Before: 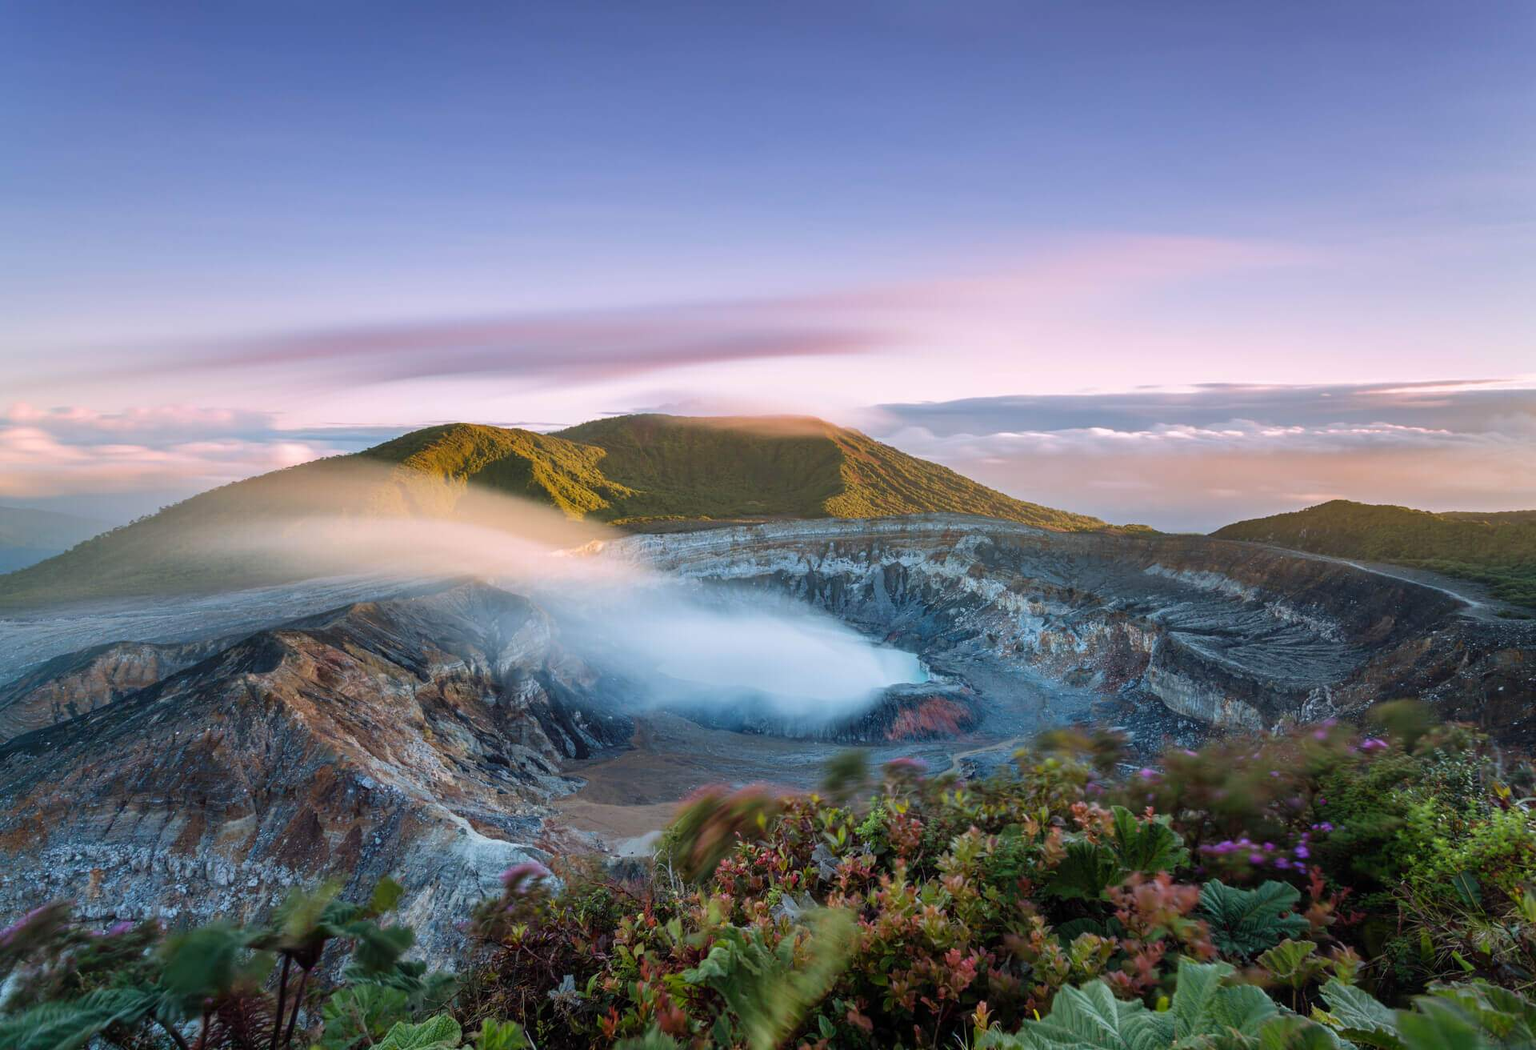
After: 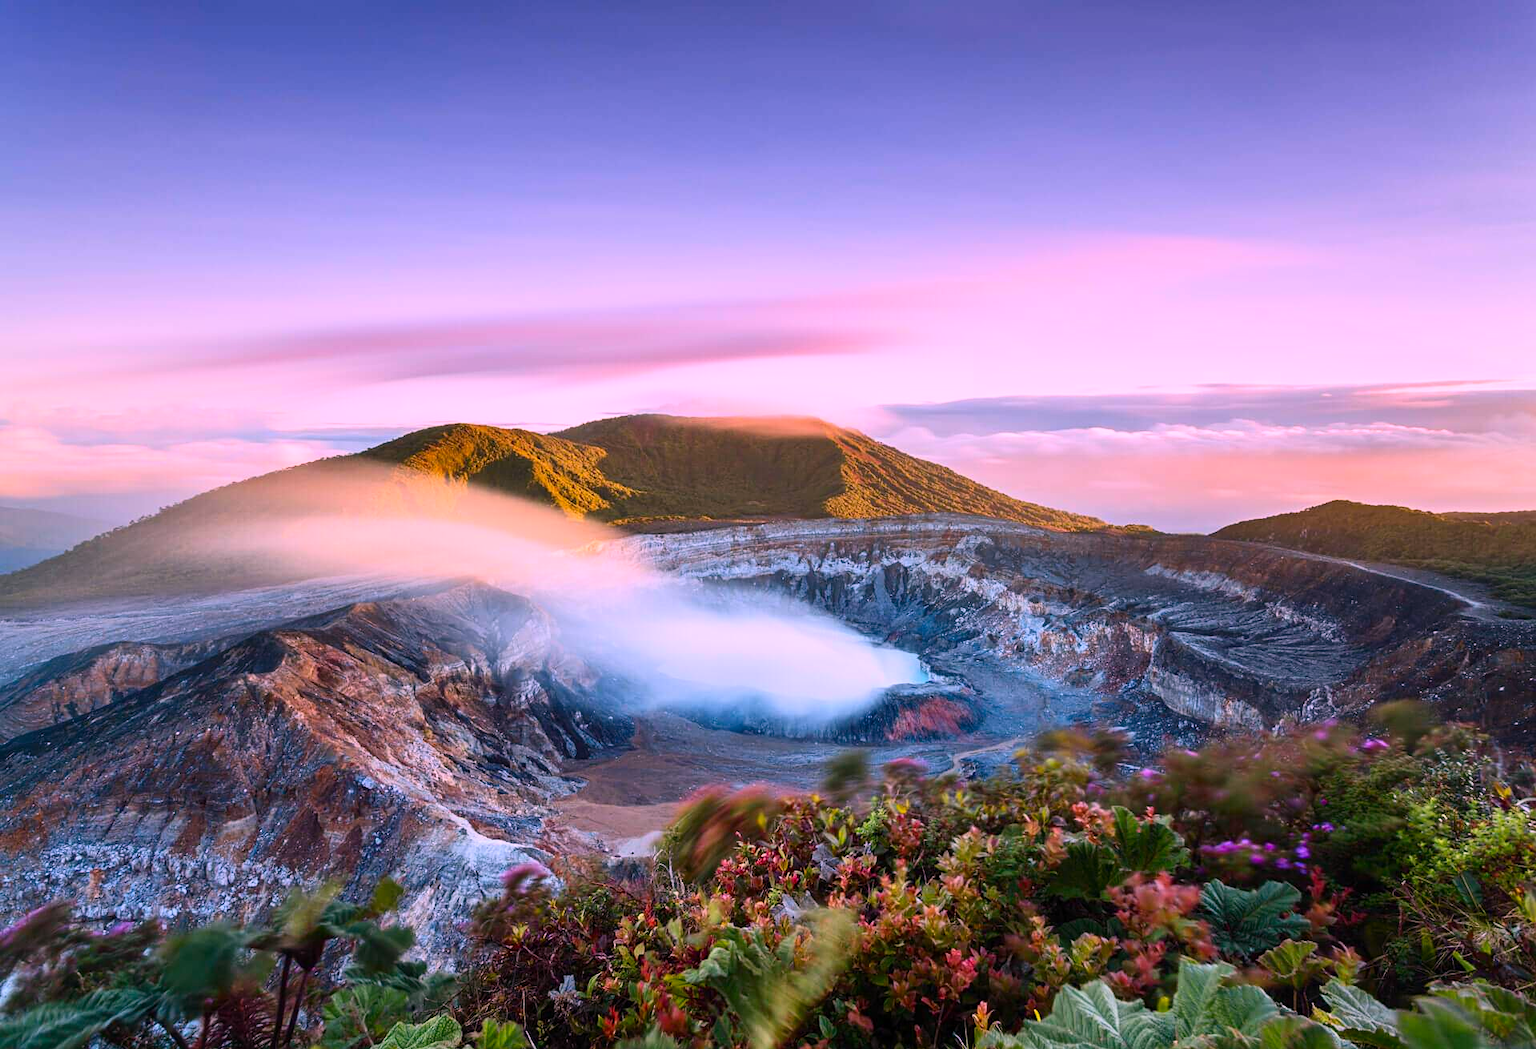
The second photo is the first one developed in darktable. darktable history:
graduated density: on, module defaults
contrast brightness saturation: contrast 0.23, brightness 0.1, saturation 0.29
white balance: red 1.188, blue 1.11
sharpen: amount 0.2
